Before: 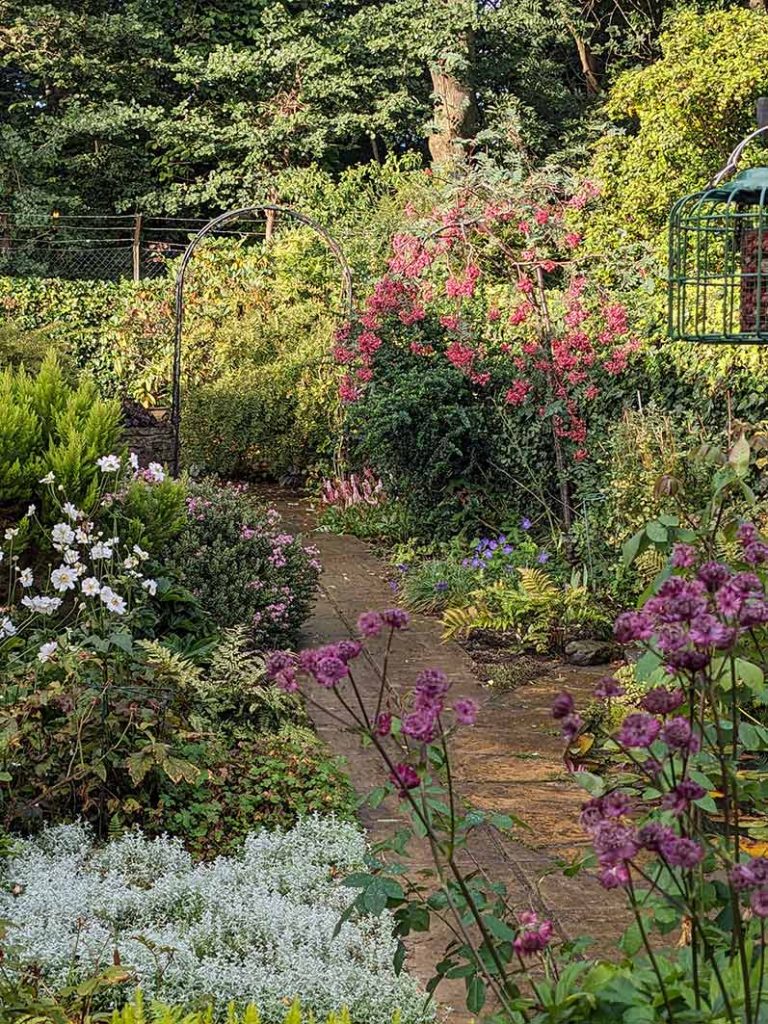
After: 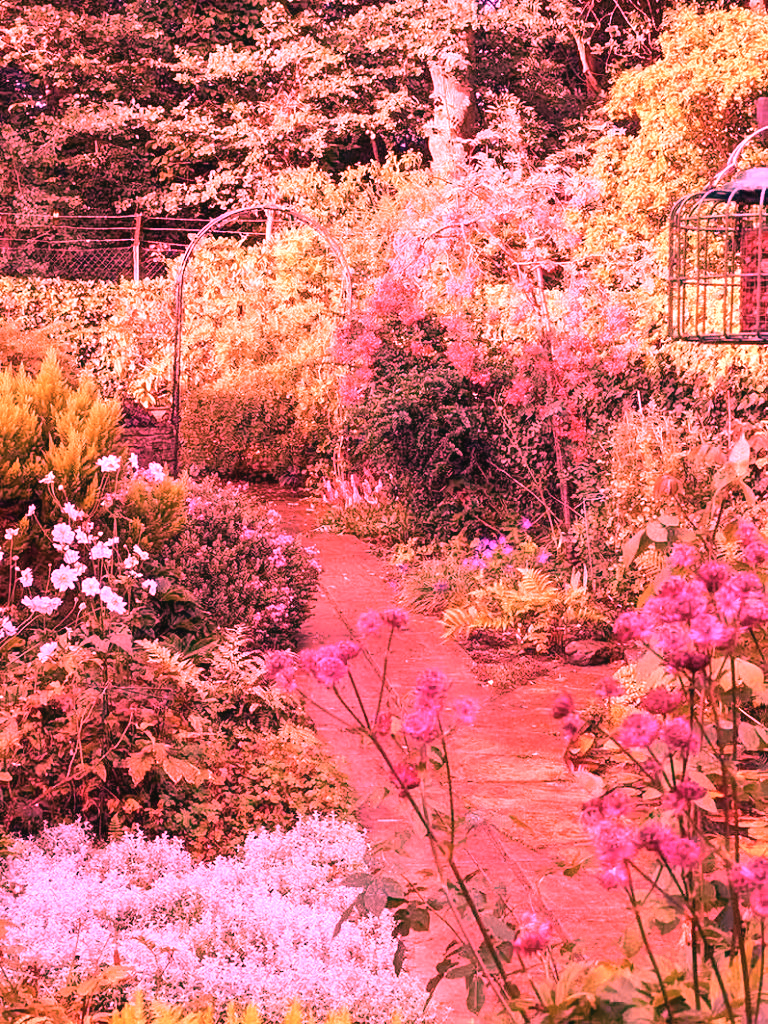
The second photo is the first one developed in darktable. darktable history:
contrast equalizer: octaves 7, y [[0.502, 0.505, 0.512, 0.529, 0.564, 0.588], [0.5 ×6], [0.502, 0.505, 0.512, 0.529, 0.564, 0.588], [0, 0.001, 0.001, 0.004, 0.008, 0.011], [0, 0.001, 0.001, 0.004, 0.008, 0.011]], mix -1
raw chromatic aberrations: on, module defaults
denoise (profiled): strength 1.2, preserve shadows 1.8, a [-1, 0, 0], y [[0.5 ×7] ×4, [0 ×7], [0.5 ×7]], compensate highlight preservation false
color calibration: illuminant F (fluorescent), F source F9 (Cool White Deluxe 4150 K) – high CRI, x 0.374, y 0.373, temperature 4158.34 K
white balance: red 2.9, blue 1.358
